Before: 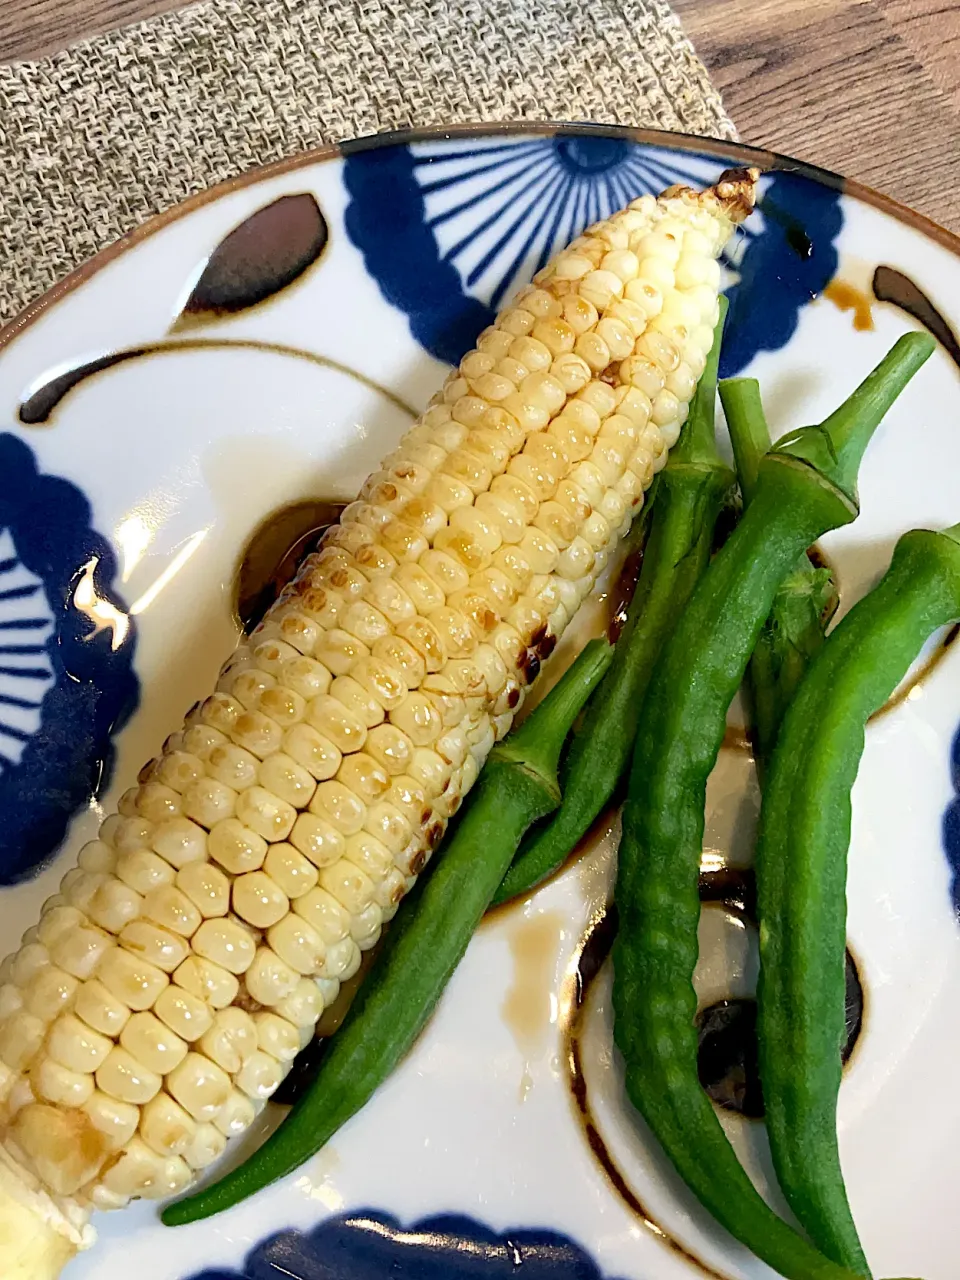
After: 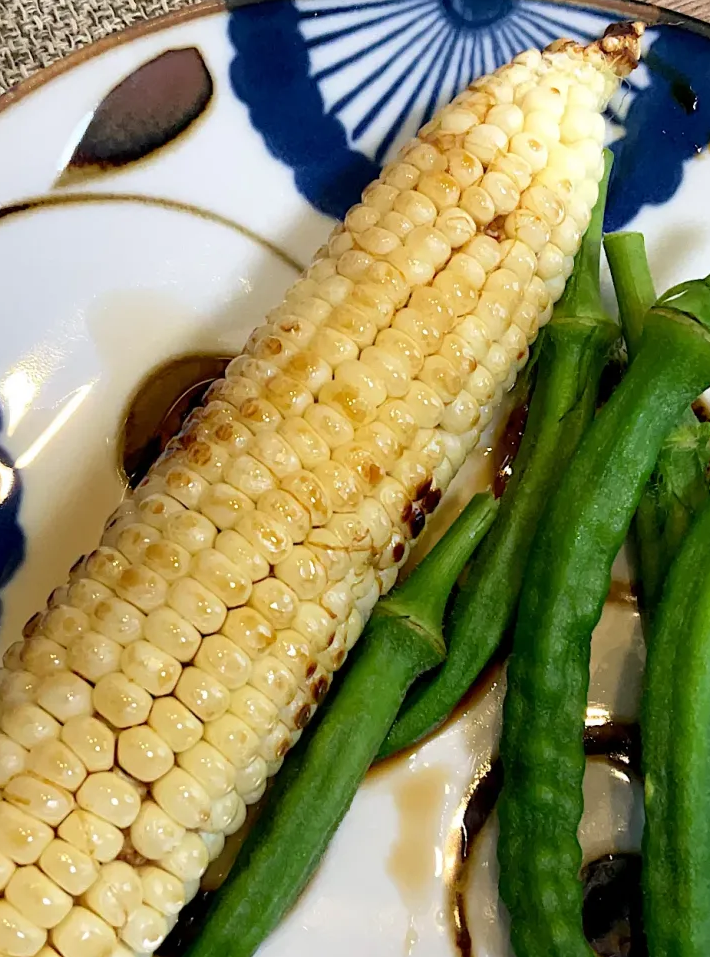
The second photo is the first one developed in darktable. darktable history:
crop and rotate: left 12.02%, top 11.474%, right 13.969%, bottom 13.741%
